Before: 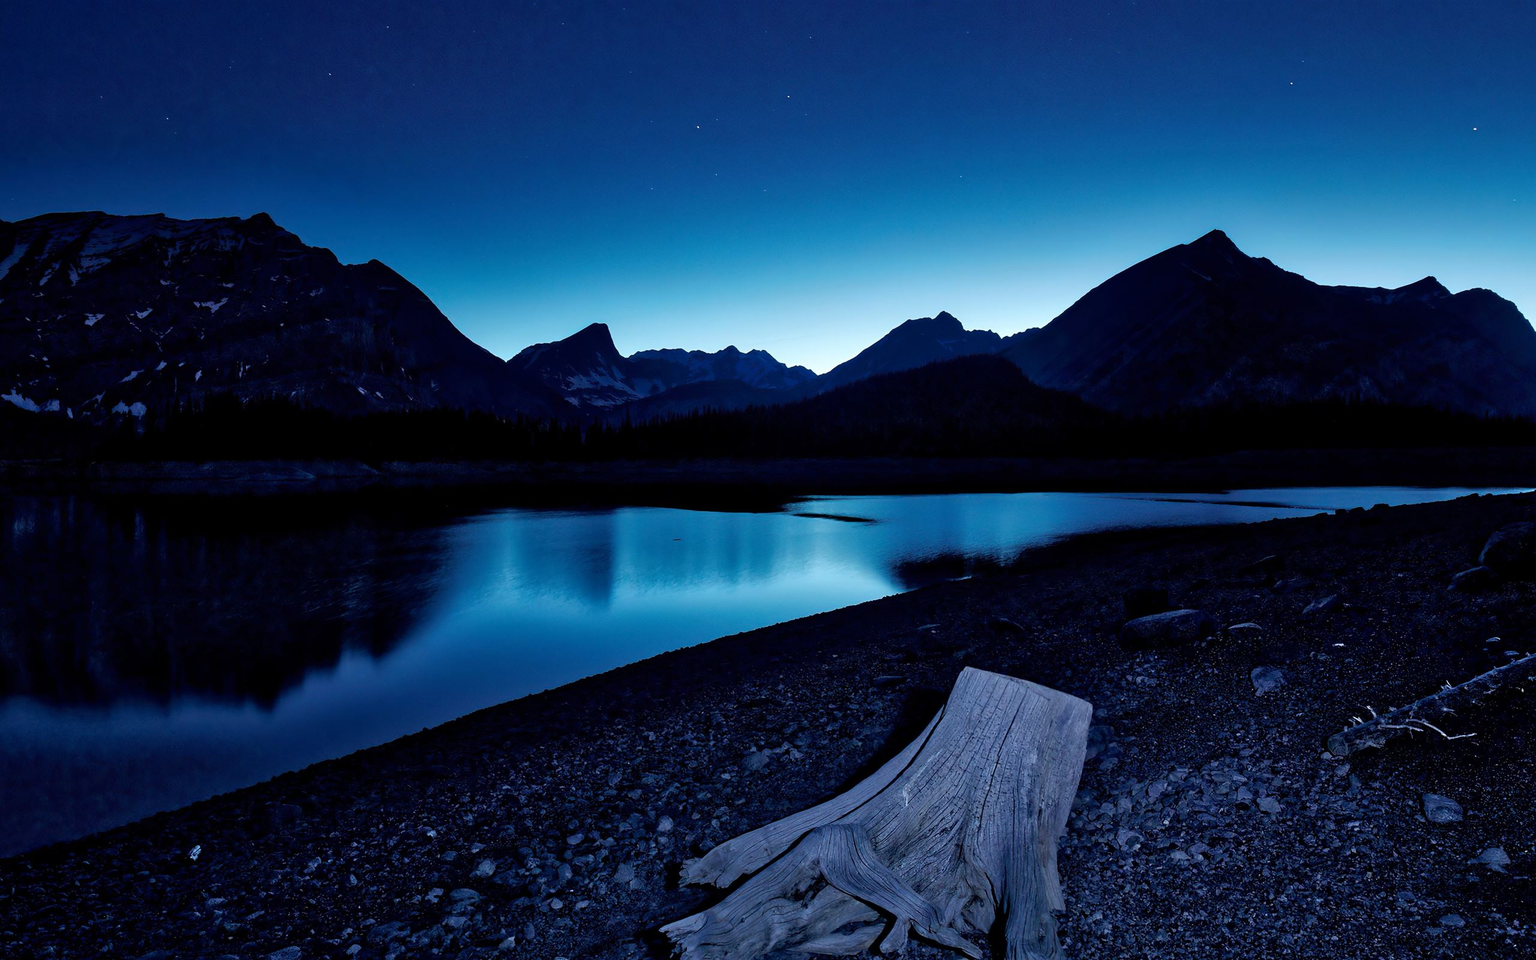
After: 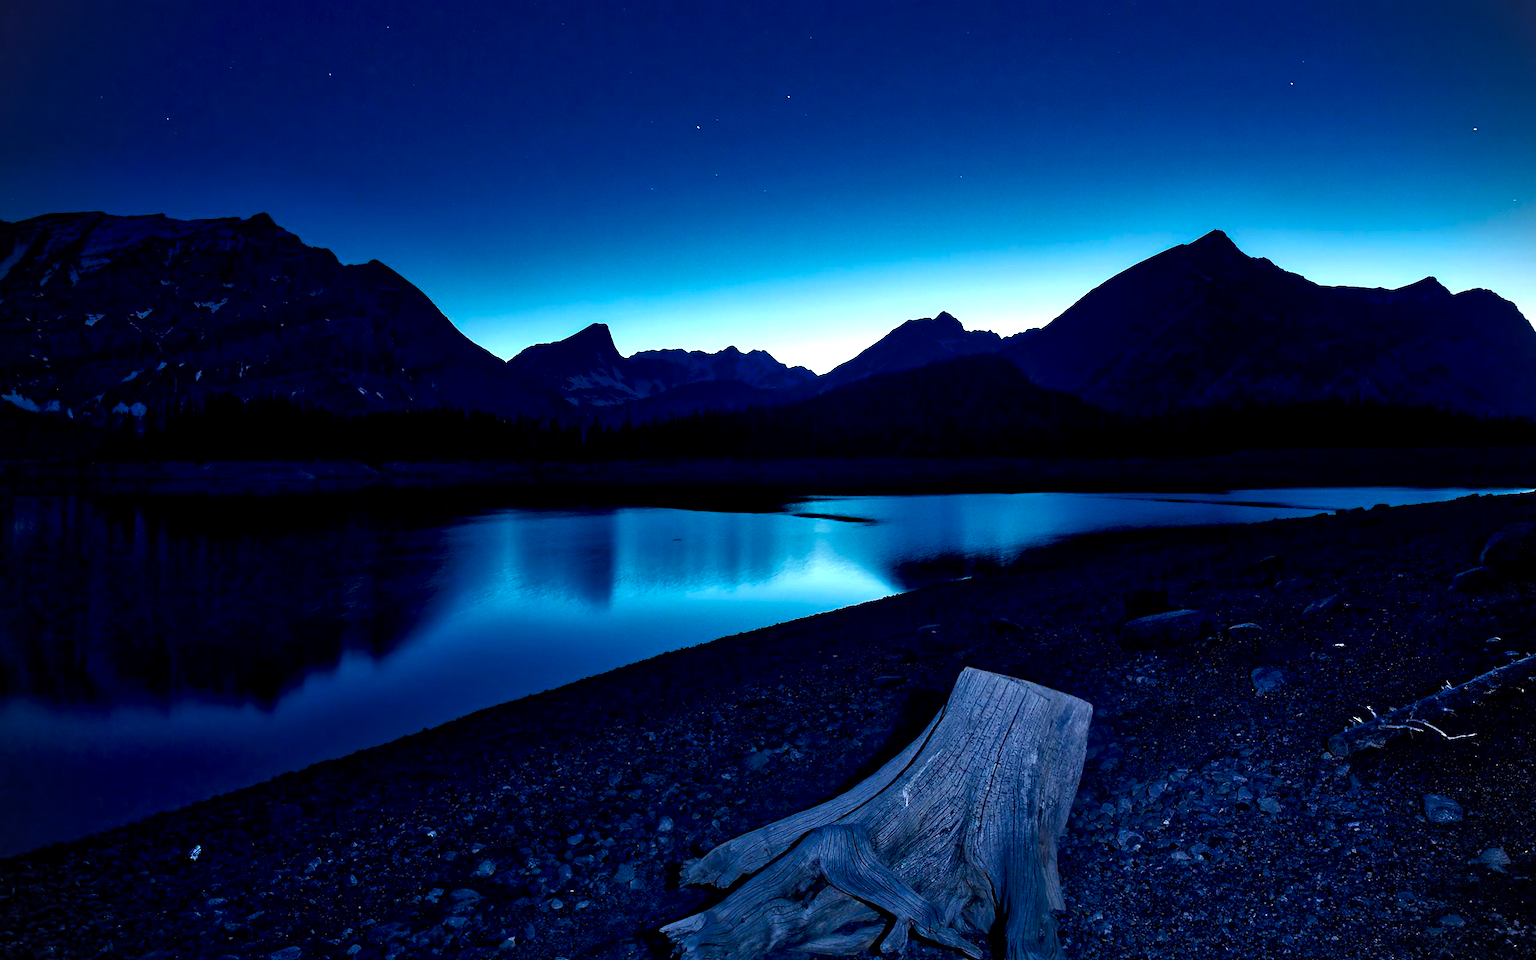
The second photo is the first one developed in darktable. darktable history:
vignetting: fall-off start 91.79%, brightness -0.449, saturation -0.688, unbound false
contrast brightness saturation: contrast 0.102, brightness -0.271, saturation 0.146
exposure: black level correction 0.001, exposure 0.676 EV, compensate highlight preservation false
